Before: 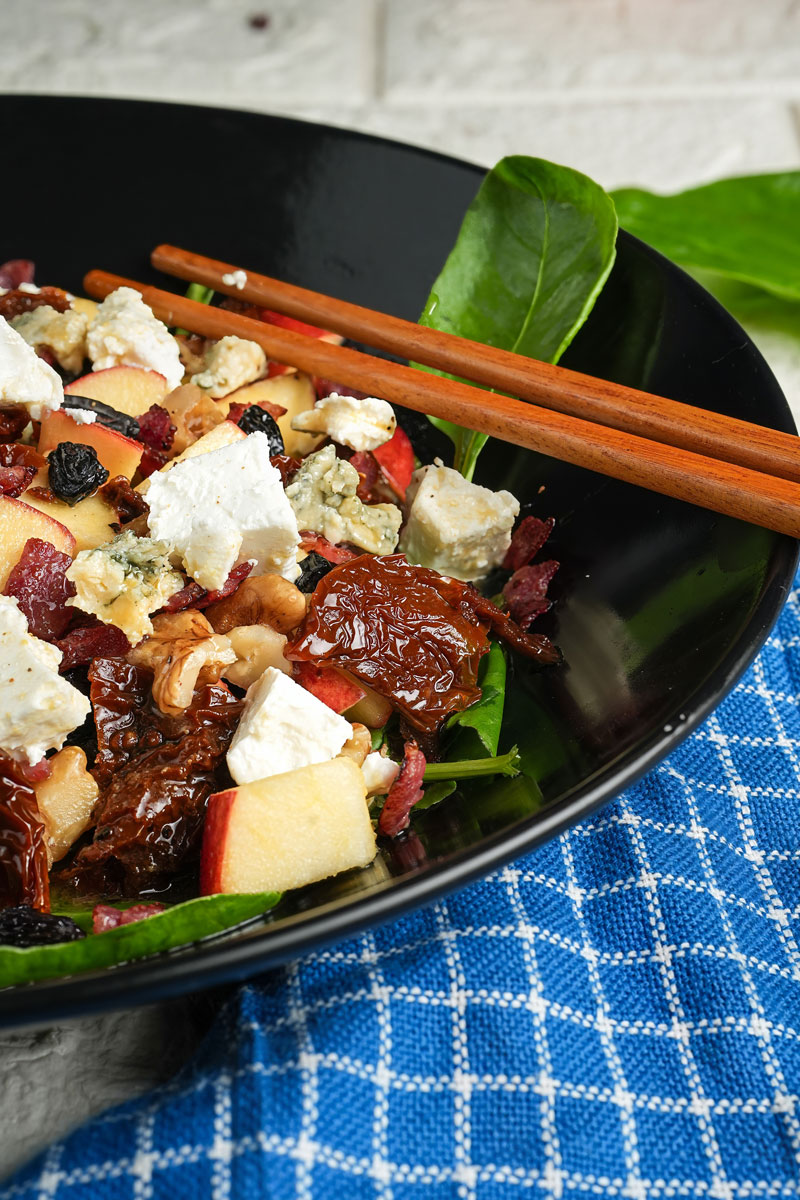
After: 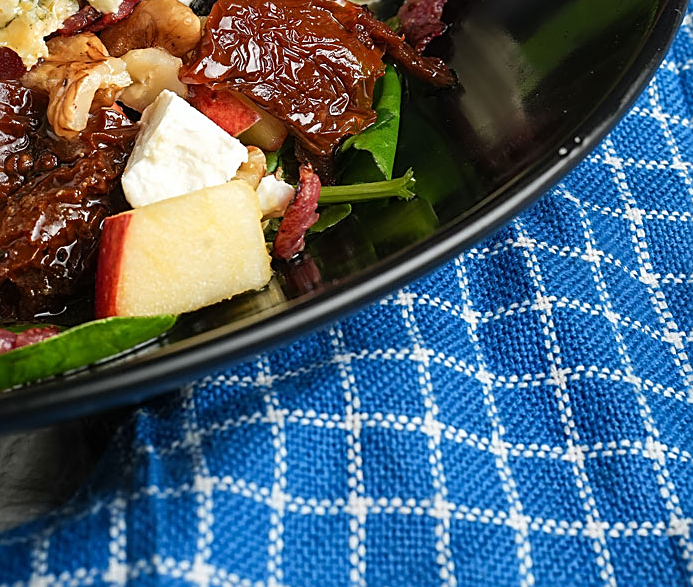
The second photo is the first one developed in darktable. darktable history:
sharpen: on, module defaults
crop and rotate: left 13.306%, top 48.129%, bottom 2.928%
